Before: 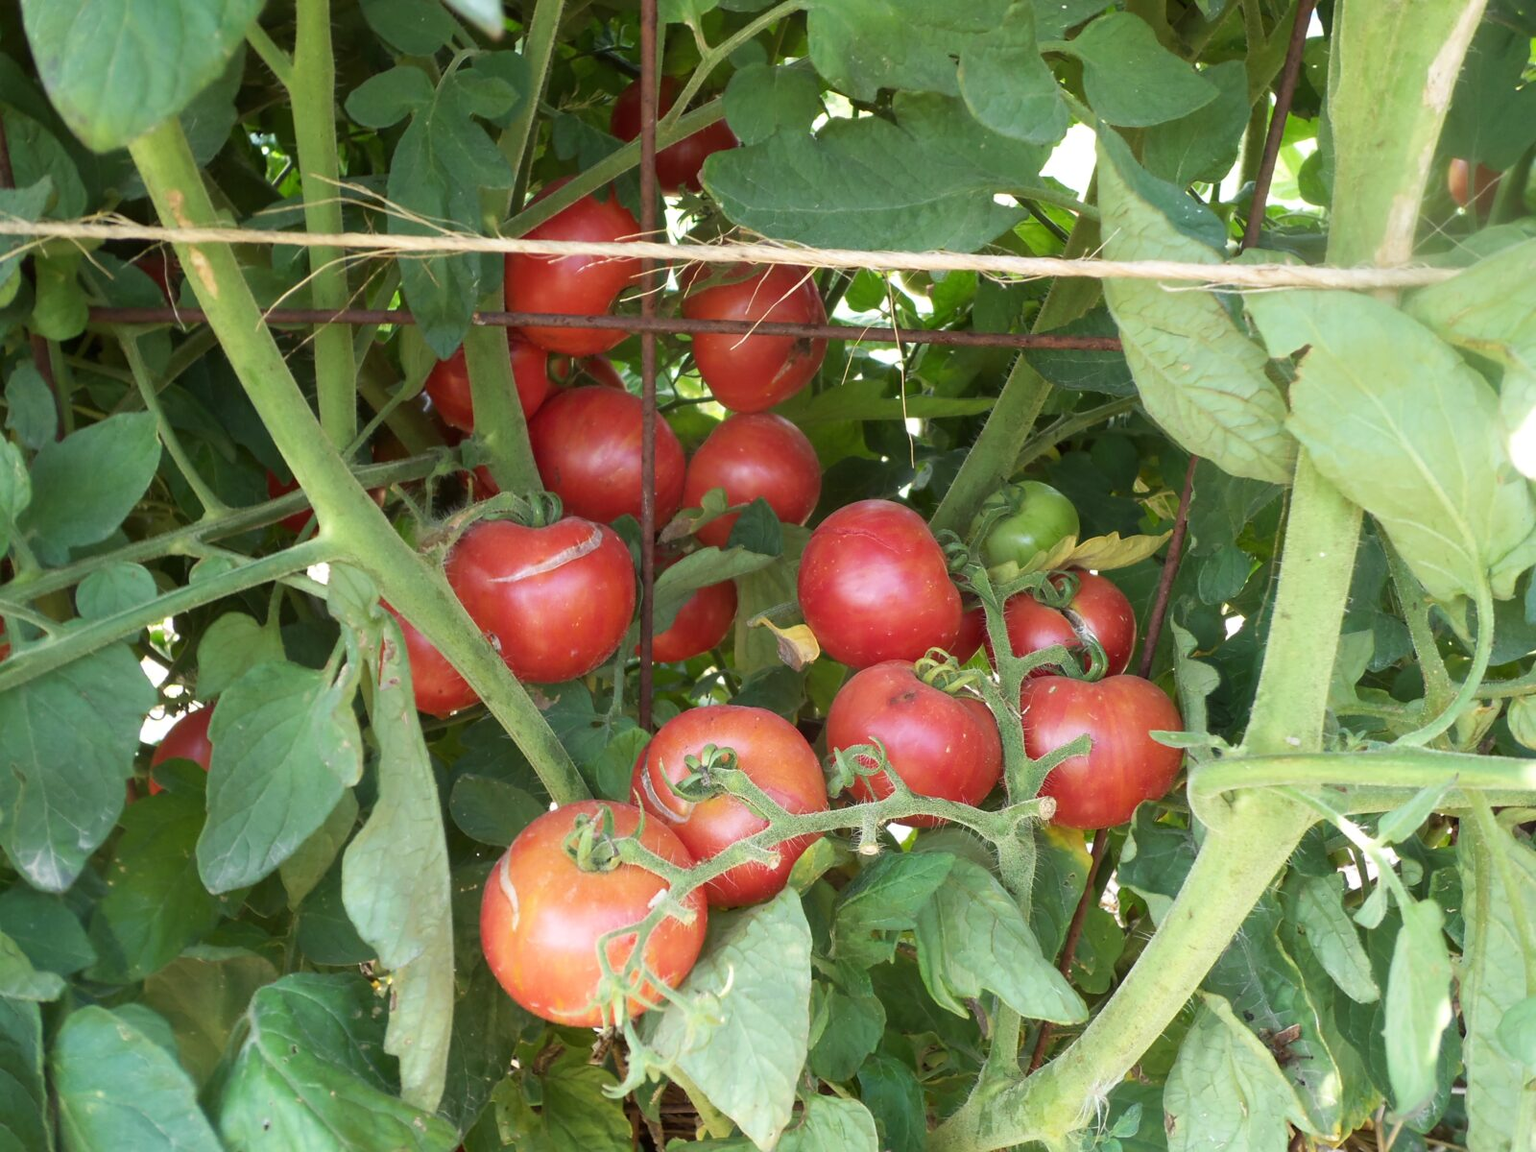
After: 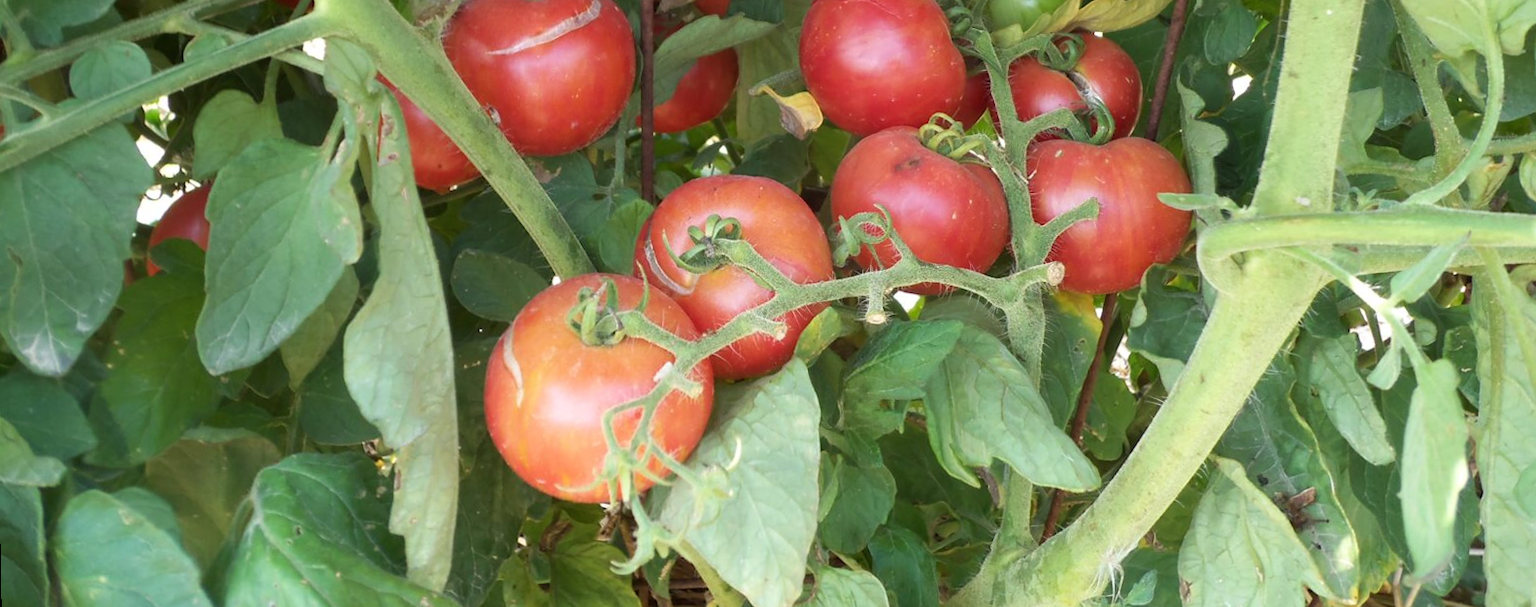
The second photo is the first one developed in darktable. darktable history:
rotate and perspective: rotation -1°, crop left 0.011, crop right 0.989, crop top 0.025, crop bottom 0.975
crop and rotate: top 46.237%
